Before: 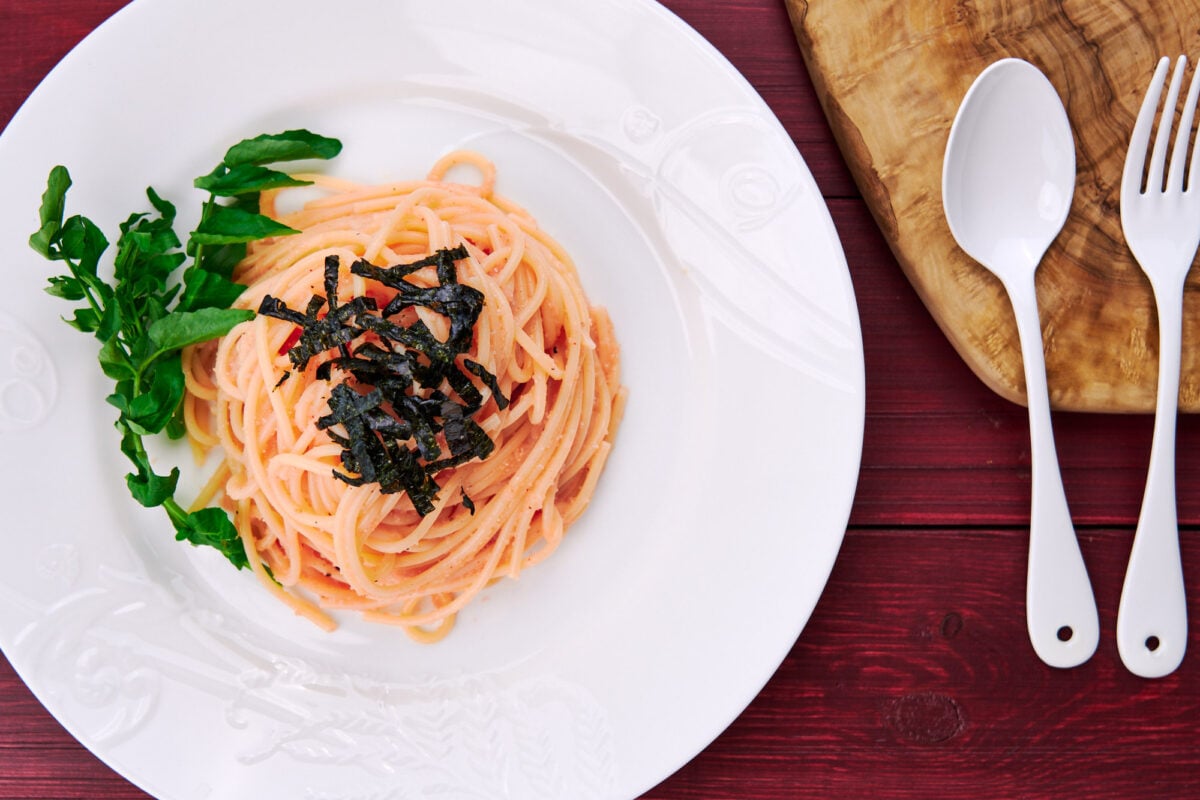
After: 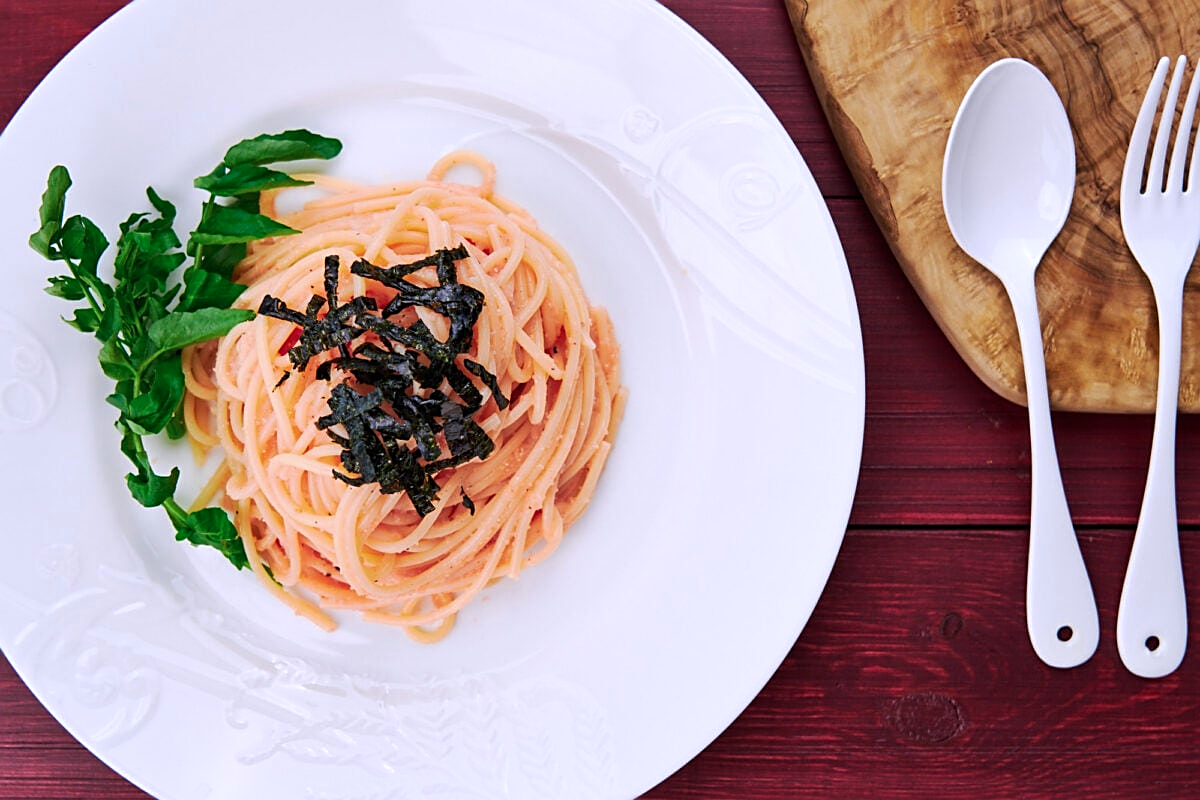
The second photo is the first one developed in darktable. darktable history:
sharpen: on, module defaults
color calibration: illuminant as shot in camera, x 0.358, y 0.373, temperature 4628.91 K
